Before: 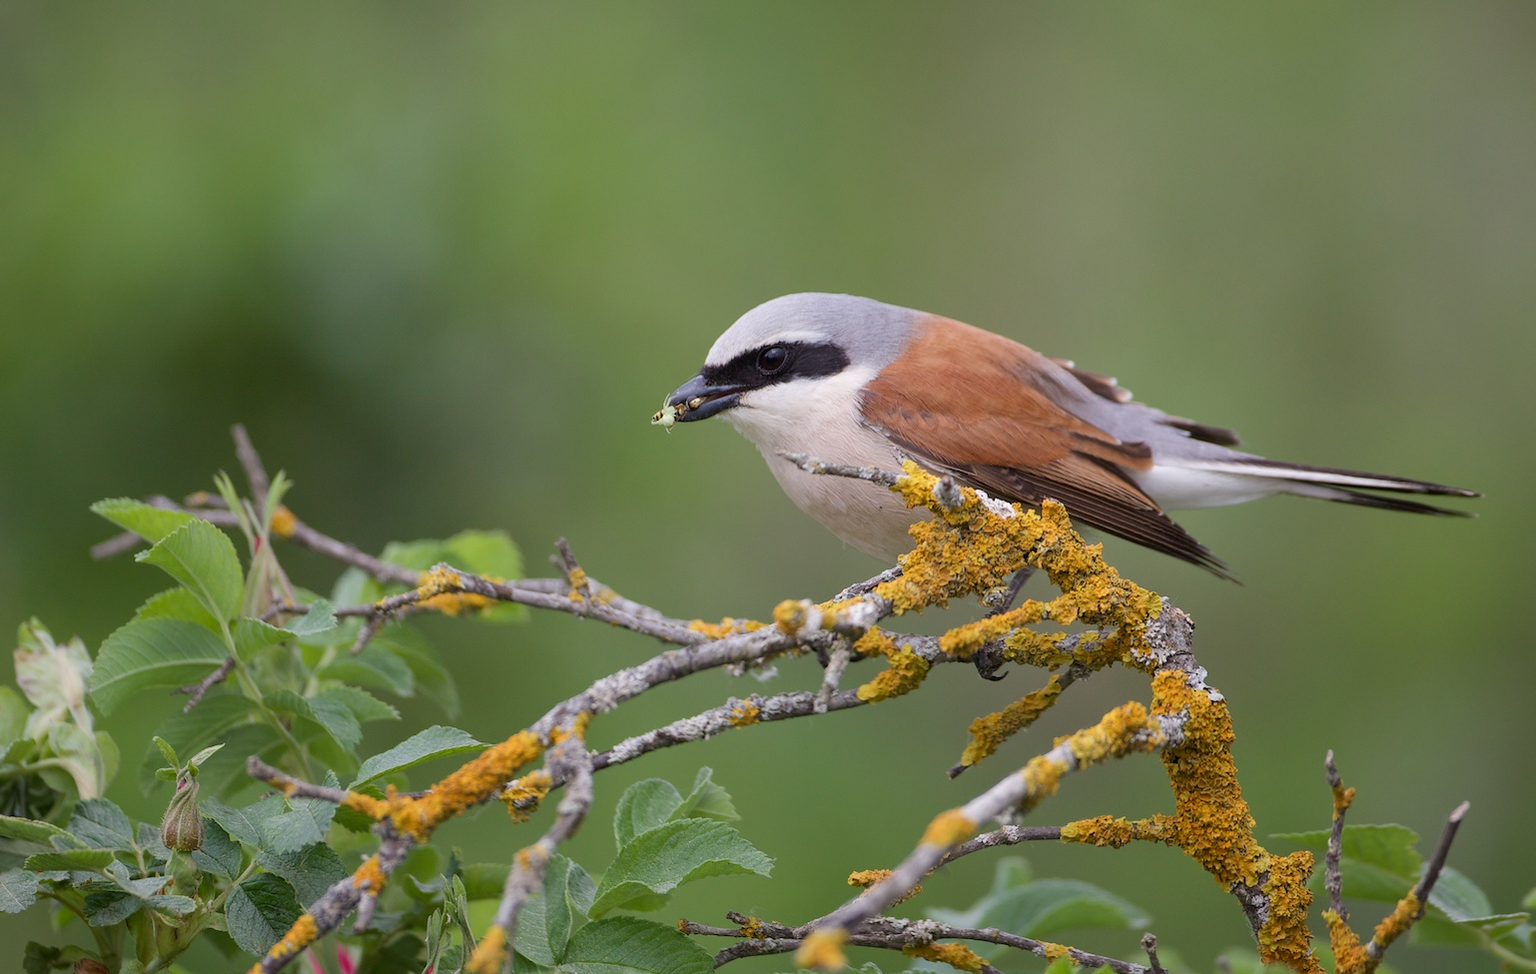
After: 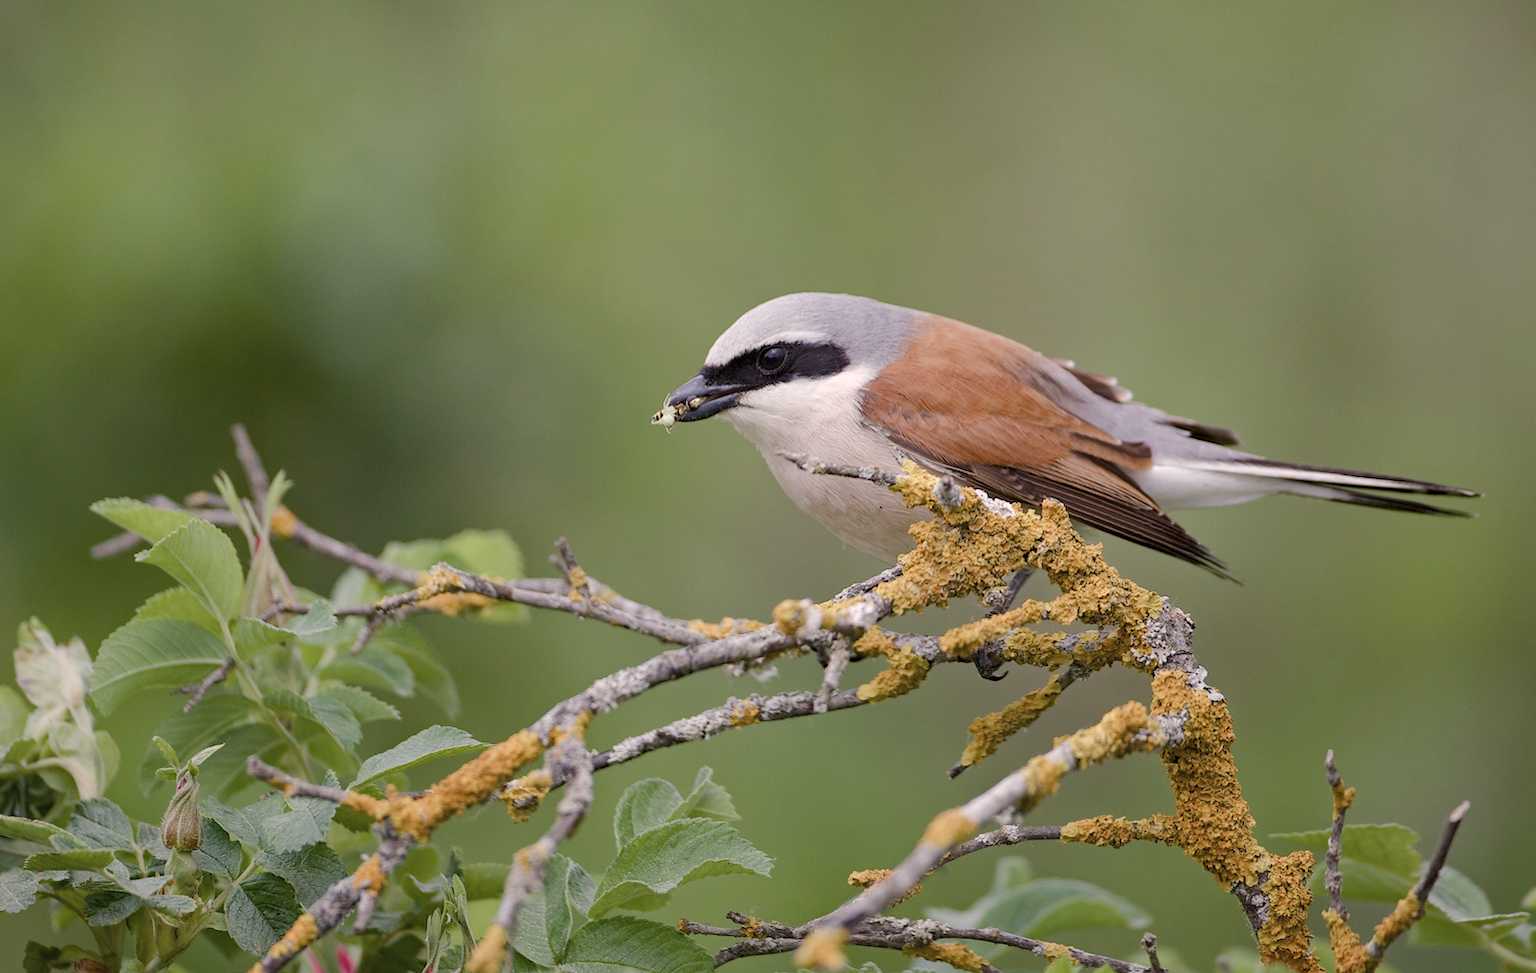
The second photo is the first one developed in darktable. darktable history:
haze removal: compatibility mode true, adaptive false
color correction: highlights a* 5.58, highlights b* 5.18, saturation 0.65
color balance rgb: perceptual saturation grading › global saturation 20%, perceptual saturation grading › highlights -49.414%, perceptual saturation grading › shadows 25.94%, perceptual brilliance grading › mid-tones 9.107%, perceptual brilliance grading › shadows 14.689%, global vibrance 9.959%
